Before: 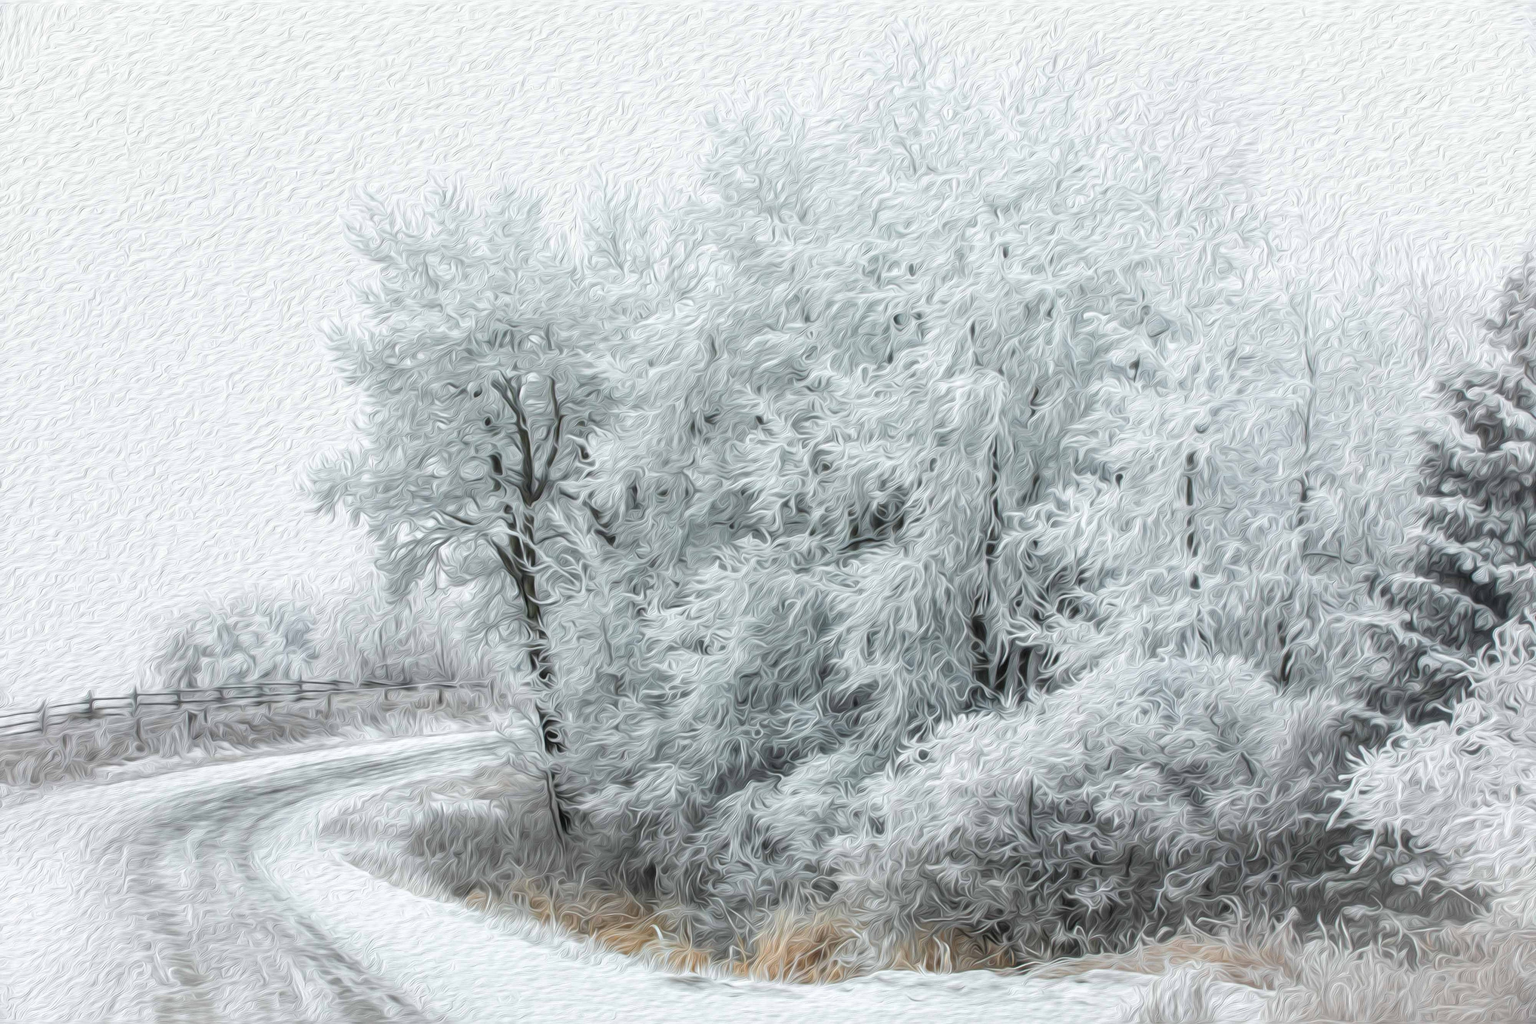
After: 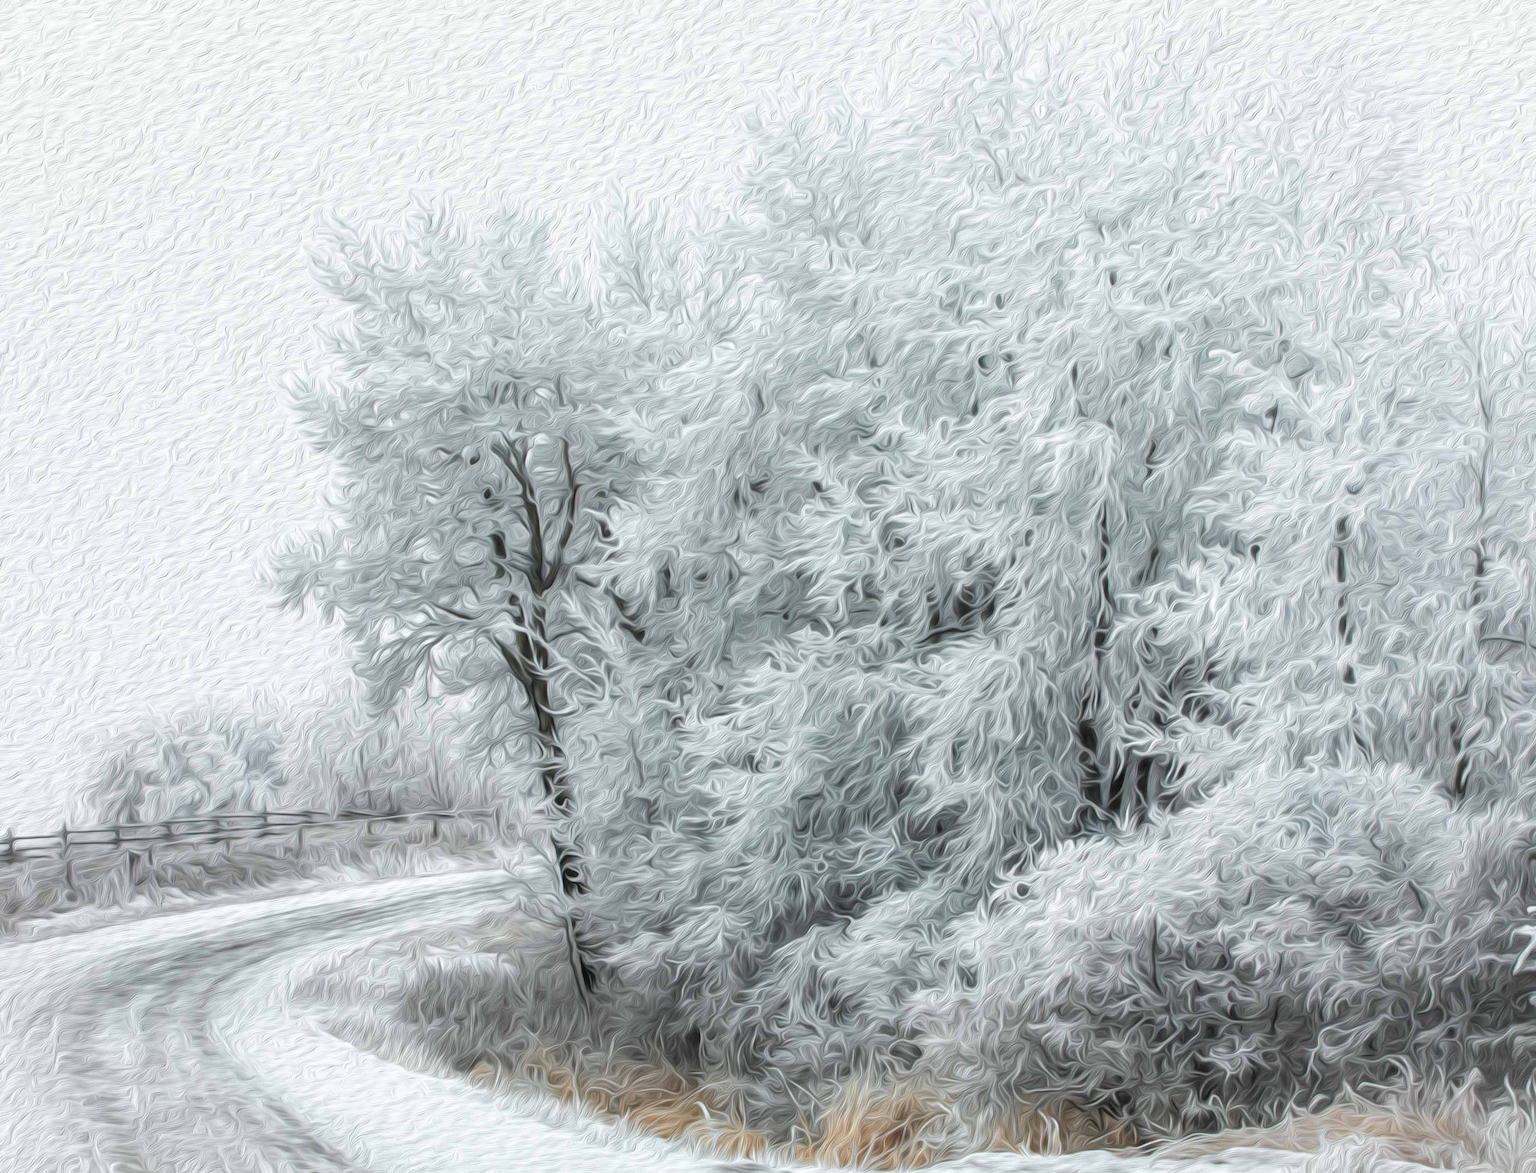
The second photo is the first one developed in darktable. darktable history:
crop and rotate: angle 0.909°, left 4.499%, top 0.785%, right 11.203%, bottom 2.632%
